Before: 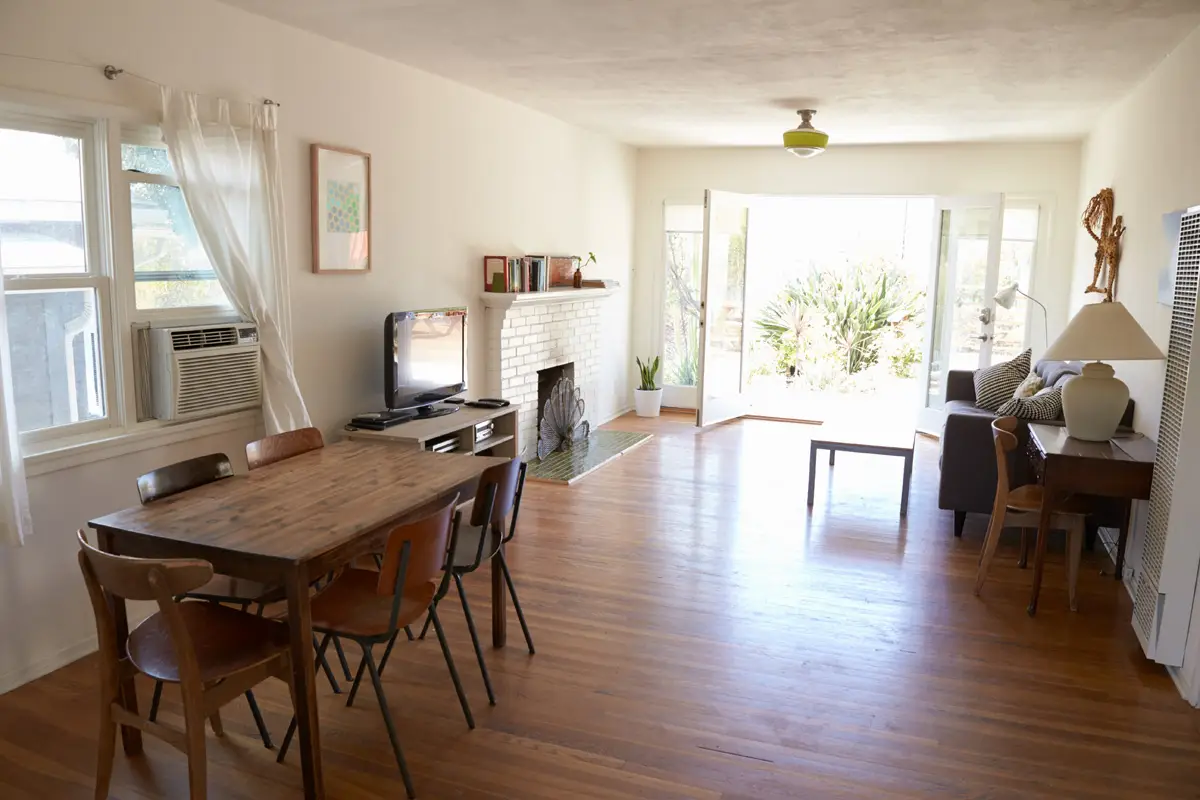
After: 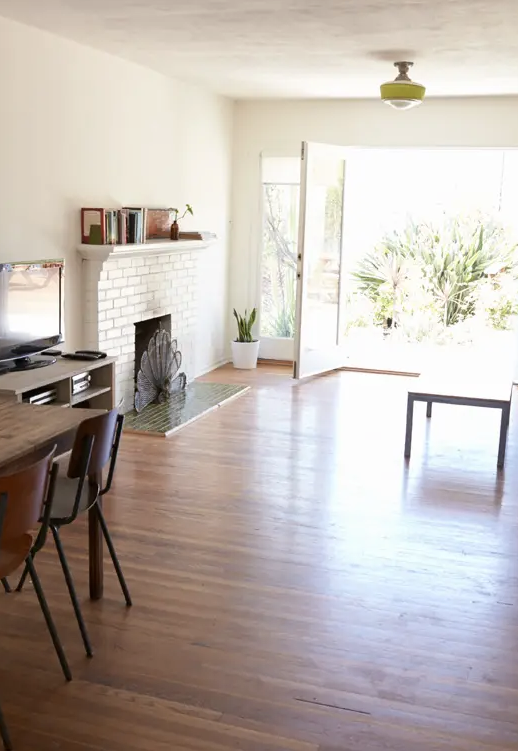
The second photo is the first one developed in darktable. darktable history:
crop: left 33.645%, top 6.022%, right 23.107%
contrast brightness saturation: contrast 0.105, saturation -0.165
